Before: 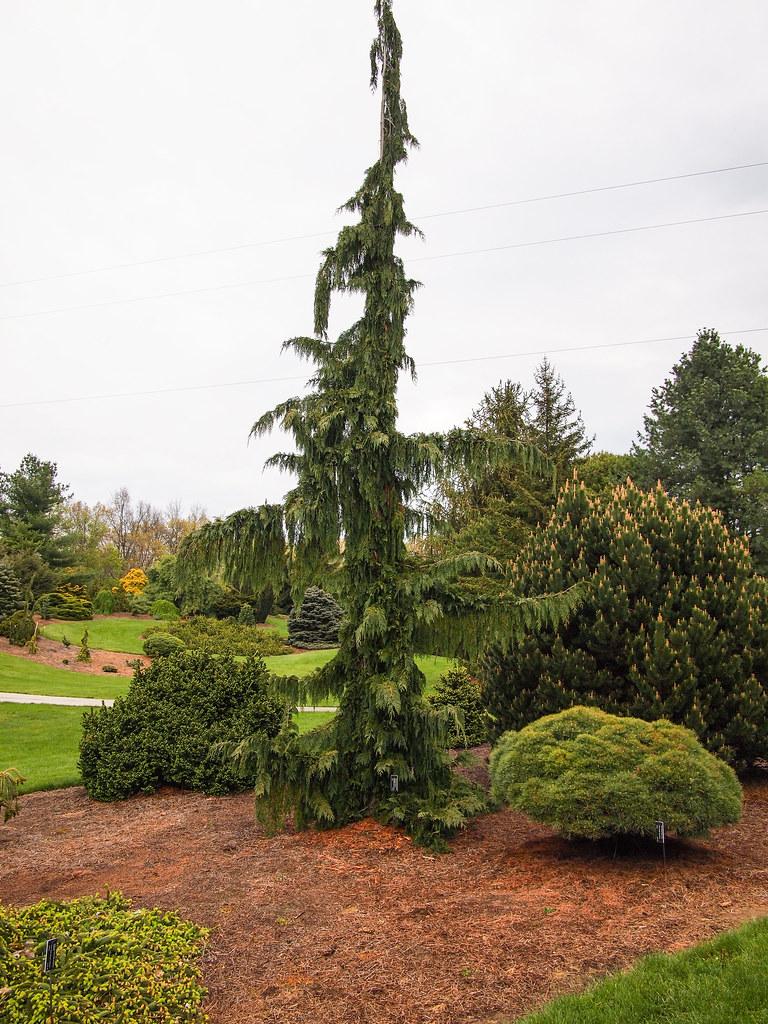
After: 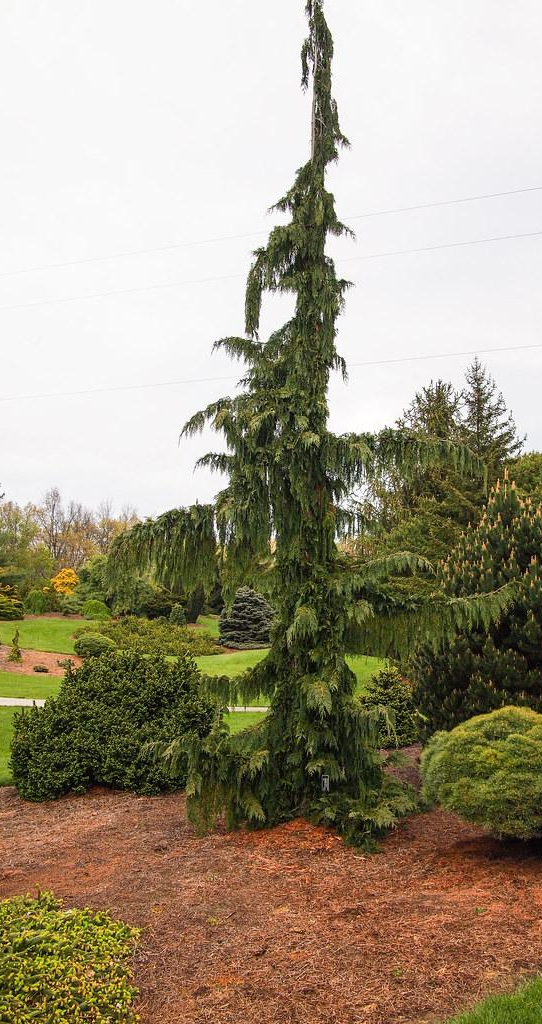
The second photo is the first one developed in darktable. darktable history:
crop and rotate: left 9.001%, right 20.353%
